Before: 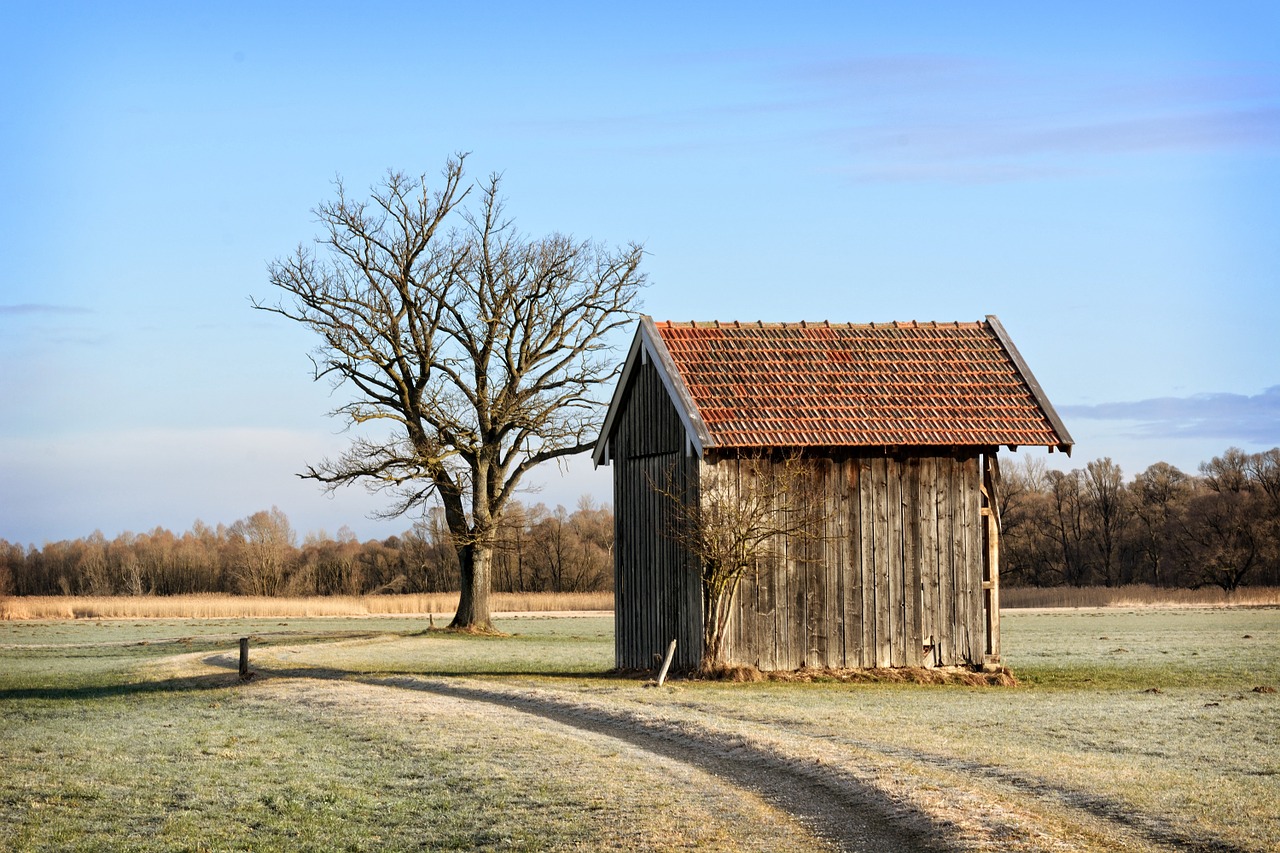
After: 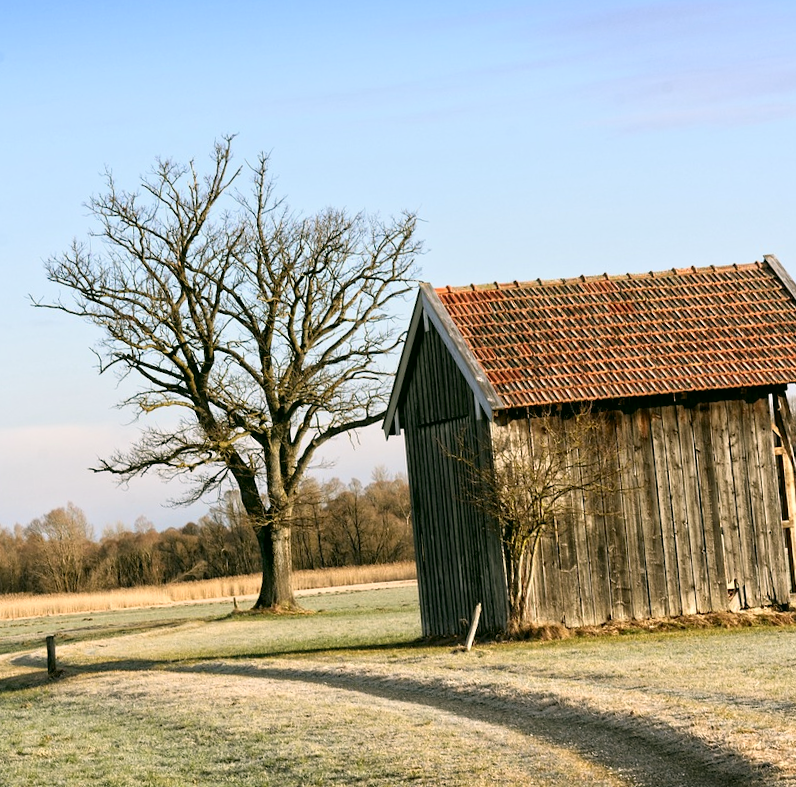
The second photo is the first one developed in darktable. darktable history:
rotate and perspective: rotation -4.57°, crop left 0.054, crop right 0.944, crop top 0.087, crop bottom 0.914
crop and rotate: left 14.385%, right 18.948%
tone equalizer: on, module defaults
shadows and highlights: shadows 0, highlights 40
color correction: highlights a* 4.02, highlights b* 4.98, shadows a* -7.55, shadows b* 4.98
